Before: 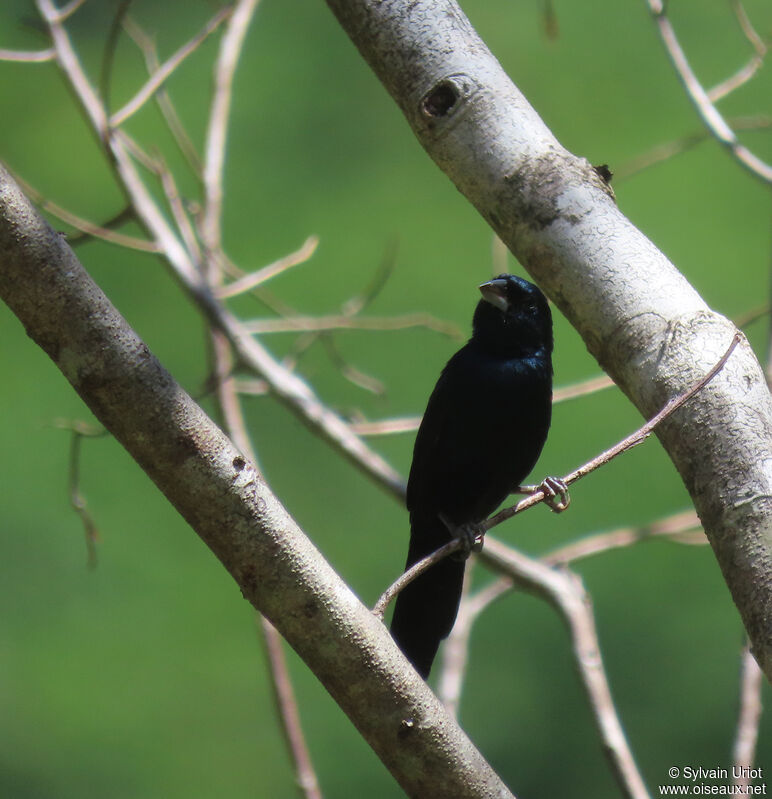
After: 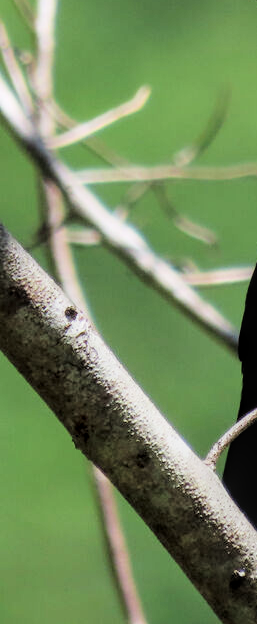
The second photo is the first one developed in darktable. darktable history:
exposure: black level correction -0.002, exposure 0.544 EV, compensate exposure bias true, compensate highlight preservation false
crop and rotate: left 21.764%, top 18.865%, right 44.848%, bottom 3%
local contrast: on, module defaults
filmic rgb: black relative exposure -5.09 EV, white relative exposure 3.98 EV, threshold 2.98 EV, hardness 2.88, contrast 1.297, highlights saturation mix -29.65%, enable highlight reconstruction true
